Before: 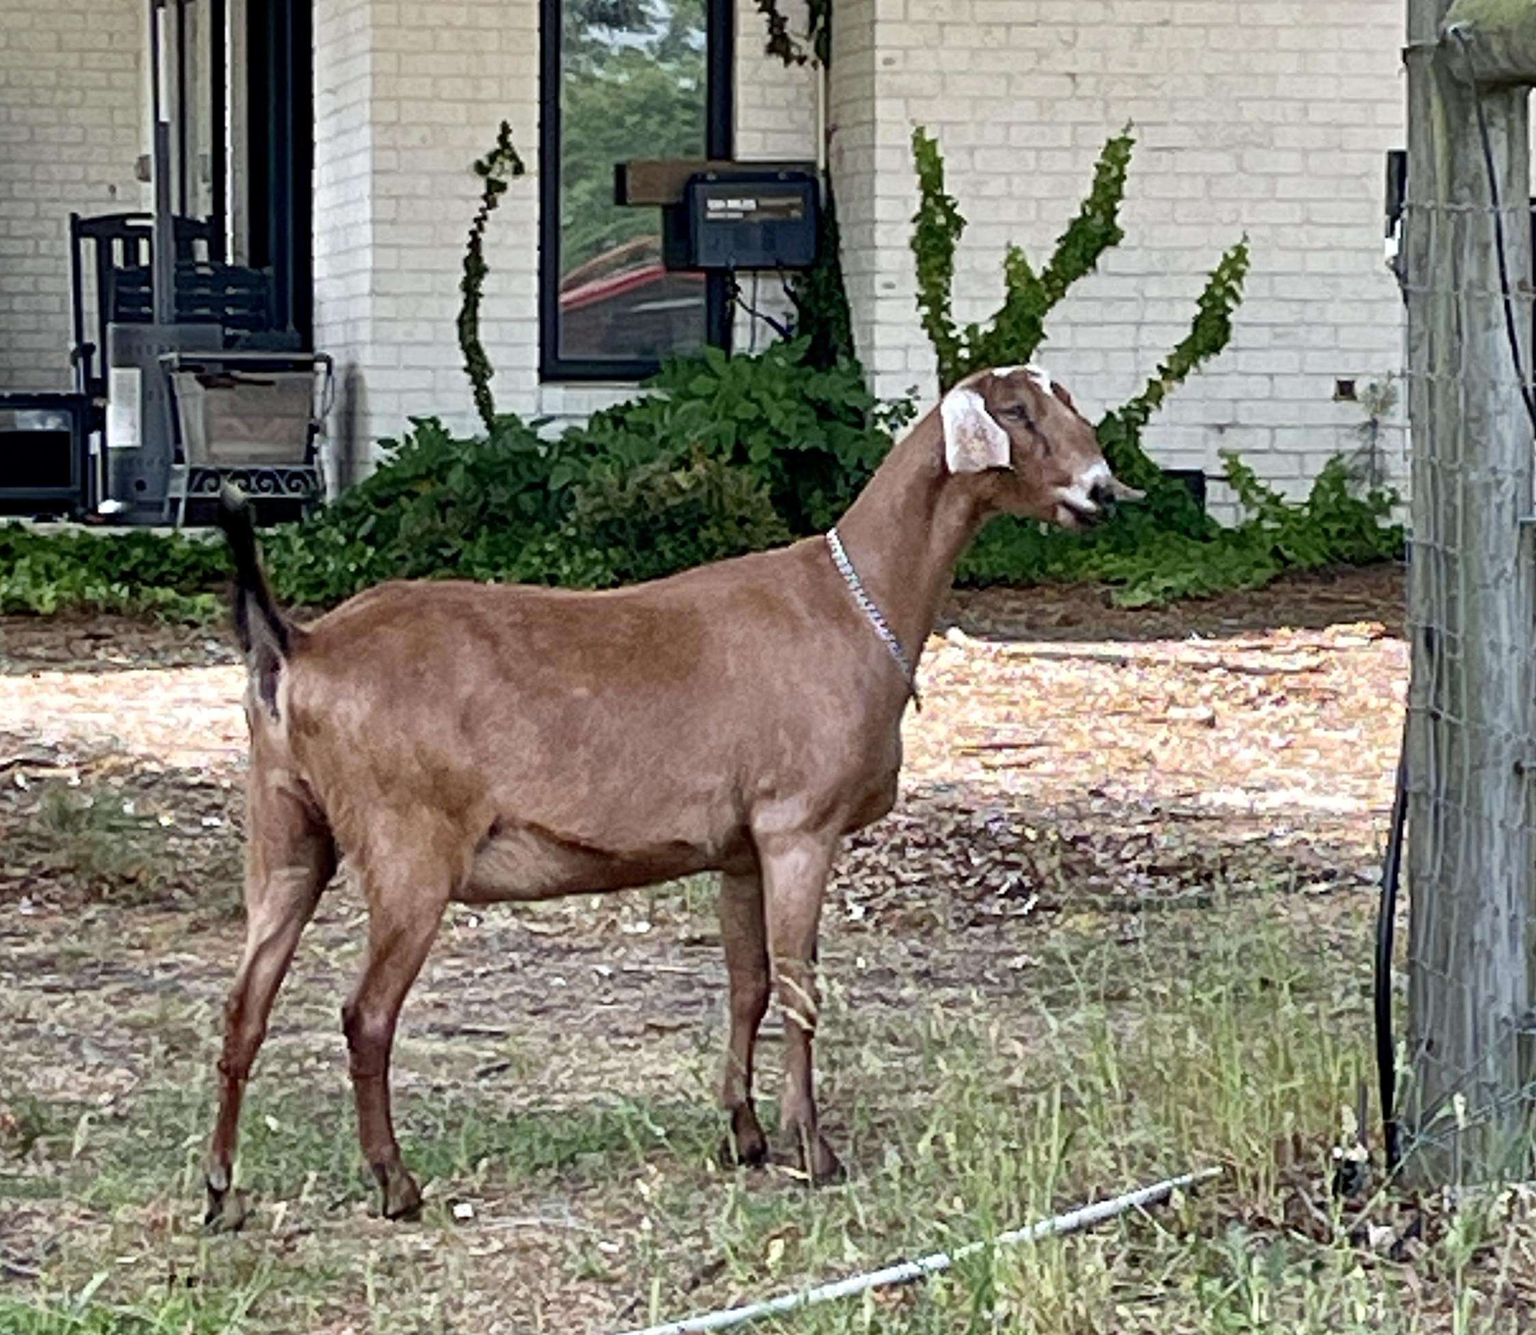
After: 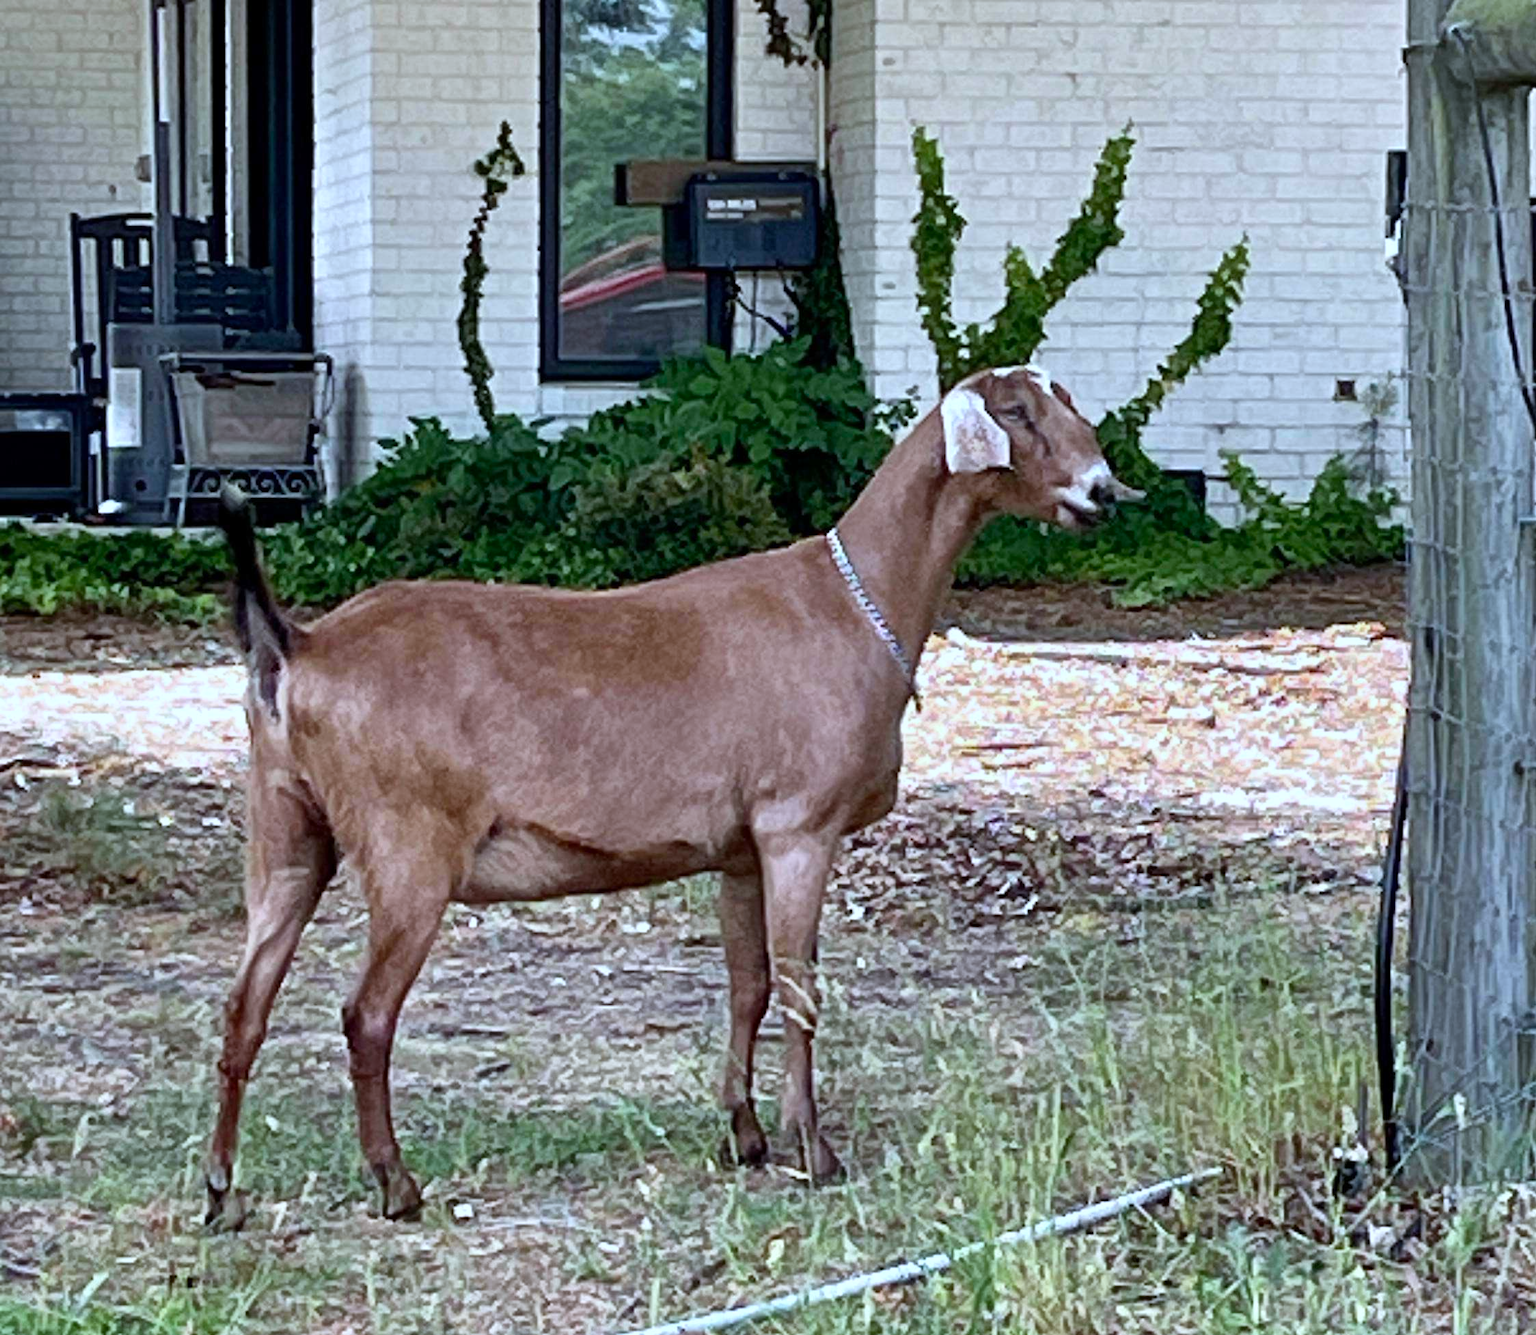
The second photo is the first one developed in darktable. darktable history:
white balance: red 0.931, blue 1.11
exposure: exposure 0.014 EV, compensate highlight preservation false
